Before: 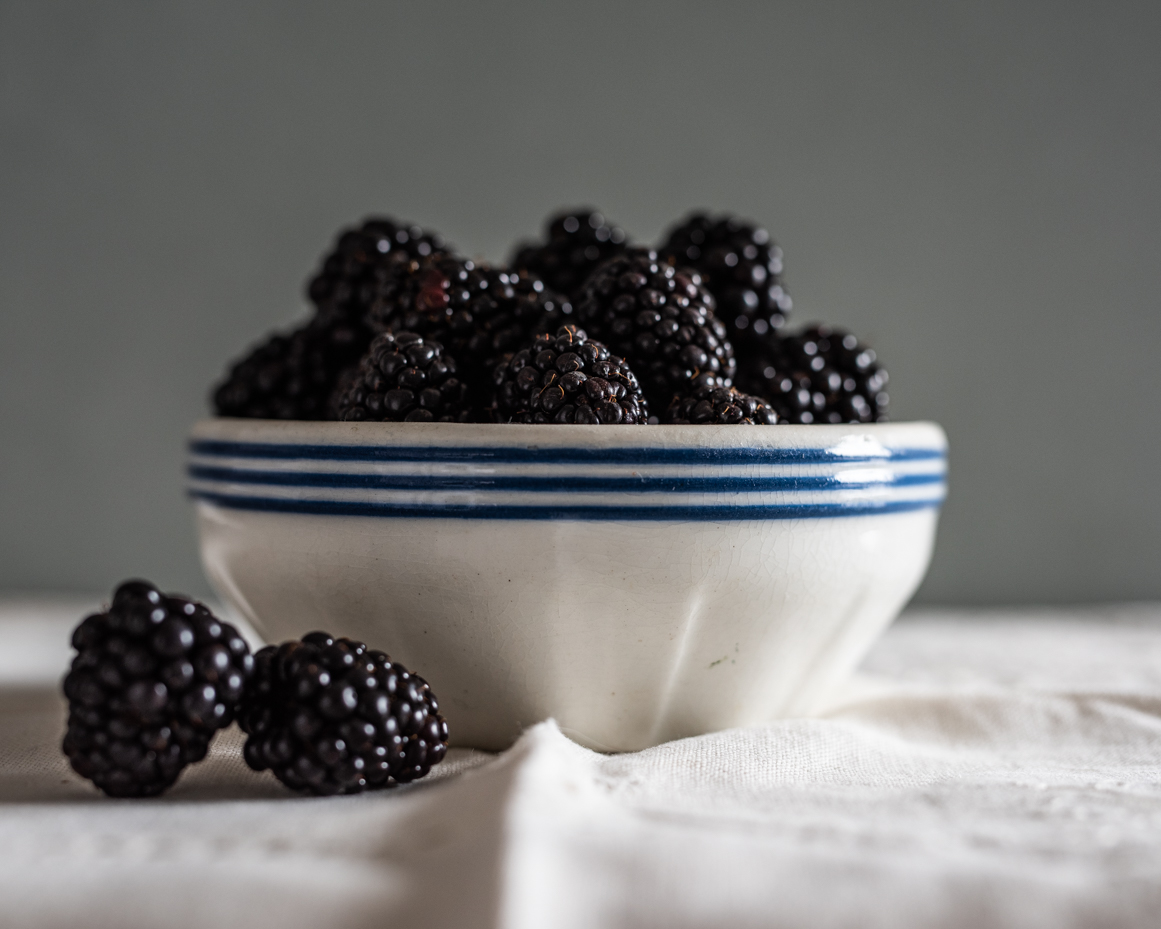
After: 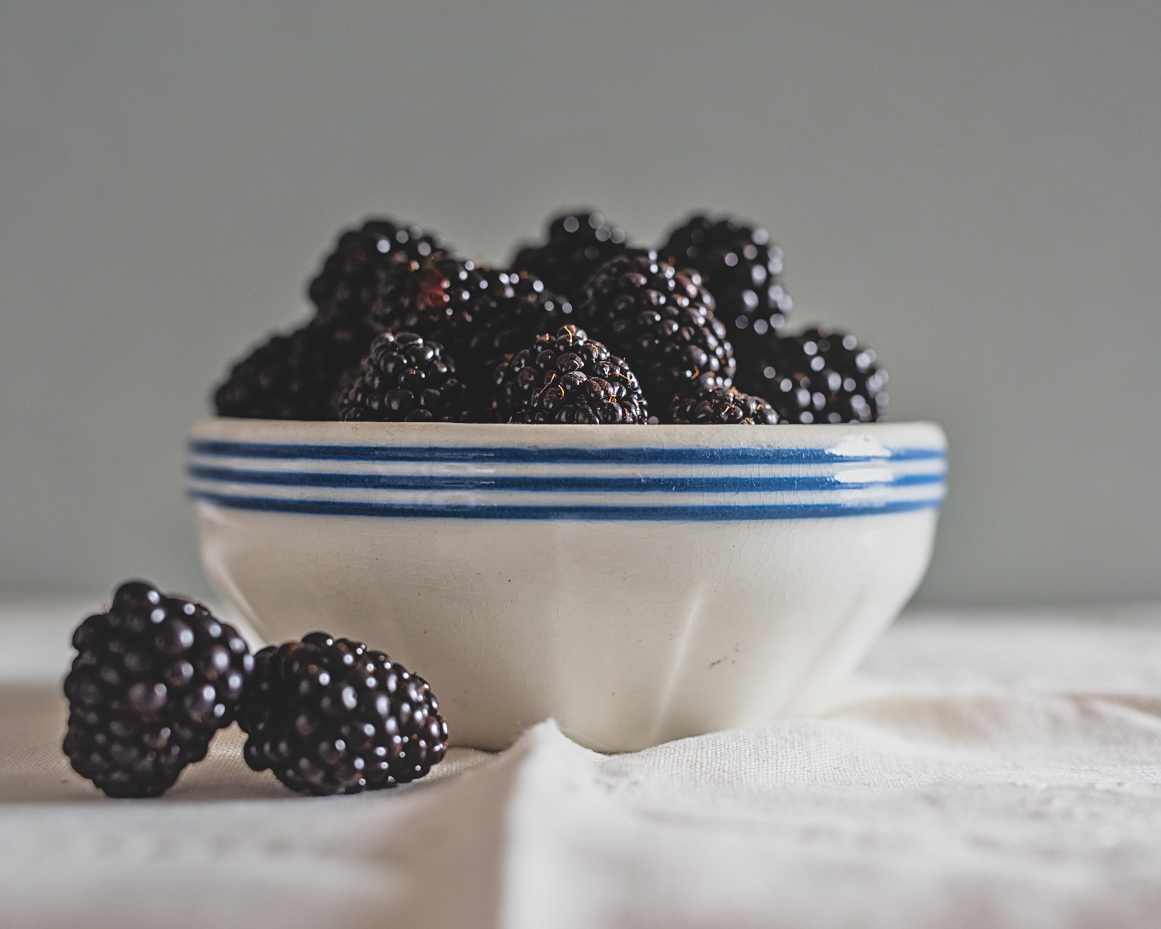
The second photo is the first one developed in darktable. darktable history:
tone equalizer: -7 EV 0.15 EV, -6 EV 0.6 EV, -5 EV 1.15 EV, -4 EV 1.33 EV, -3 EV 1.15 EV, -2 EV 0.6 EV, -1 EV 0.15 EV, mask exposure compensation -0.5 EV
local contrast: detail 70%
sharpen: on, module defaults
